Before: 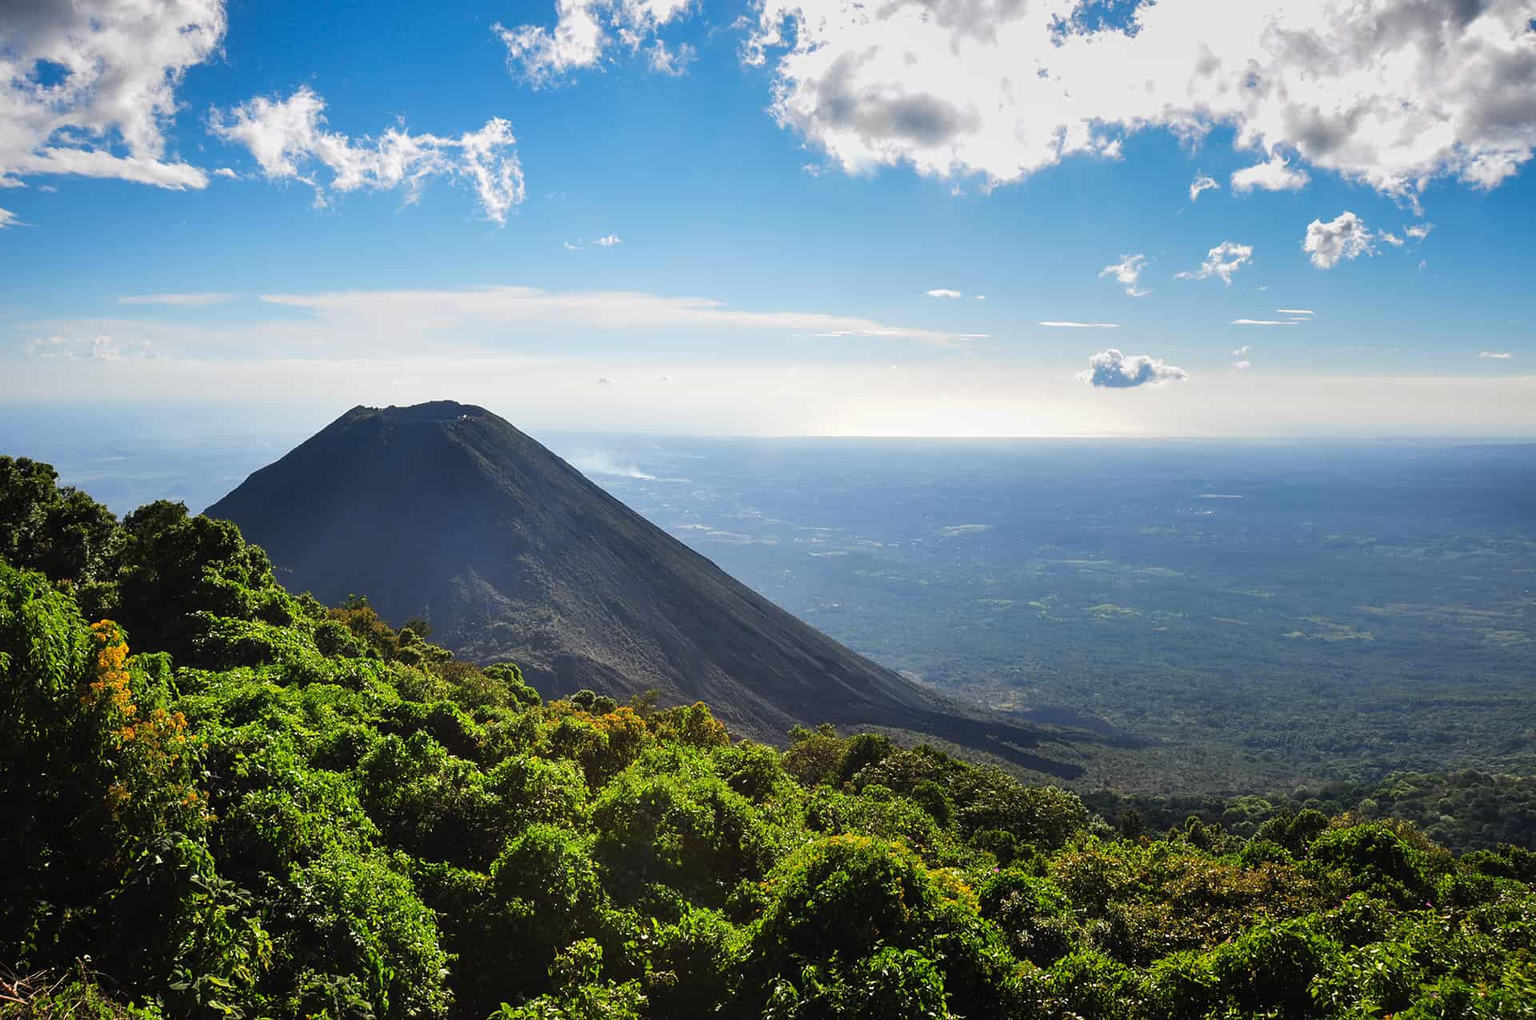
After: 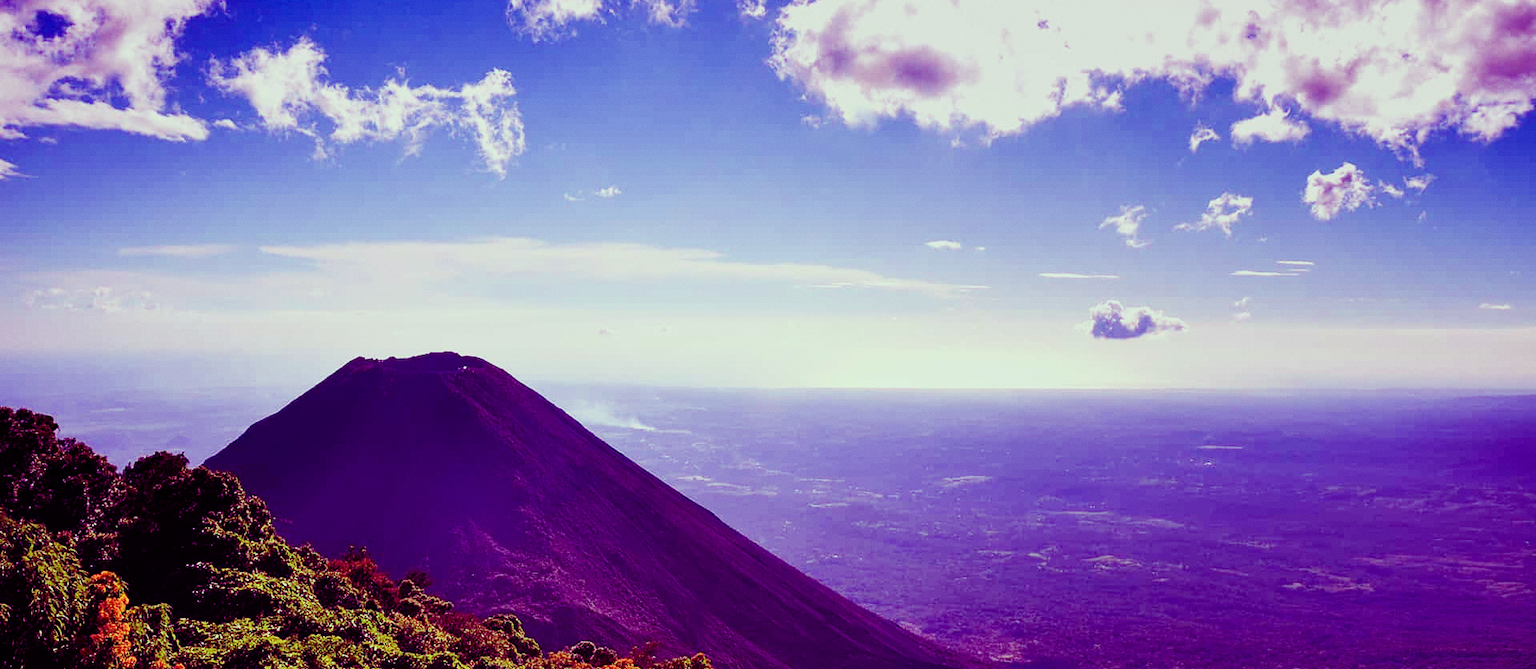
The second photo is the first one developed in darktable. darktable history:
crop and rotate: top 4.848%, bottom 29.503%
grain: coarseness 0.09 ISO, strength 10%
color balance: mode lift, gamma, gain (sRGB), lift [1, 1, 0.101, 1]
filmic rgb: black relative exposure -7.65 EV, white relative exposure 4.56 EV, hardness 3.61
exposure: exposure 0.559 EV, compensate highlight preservation false
